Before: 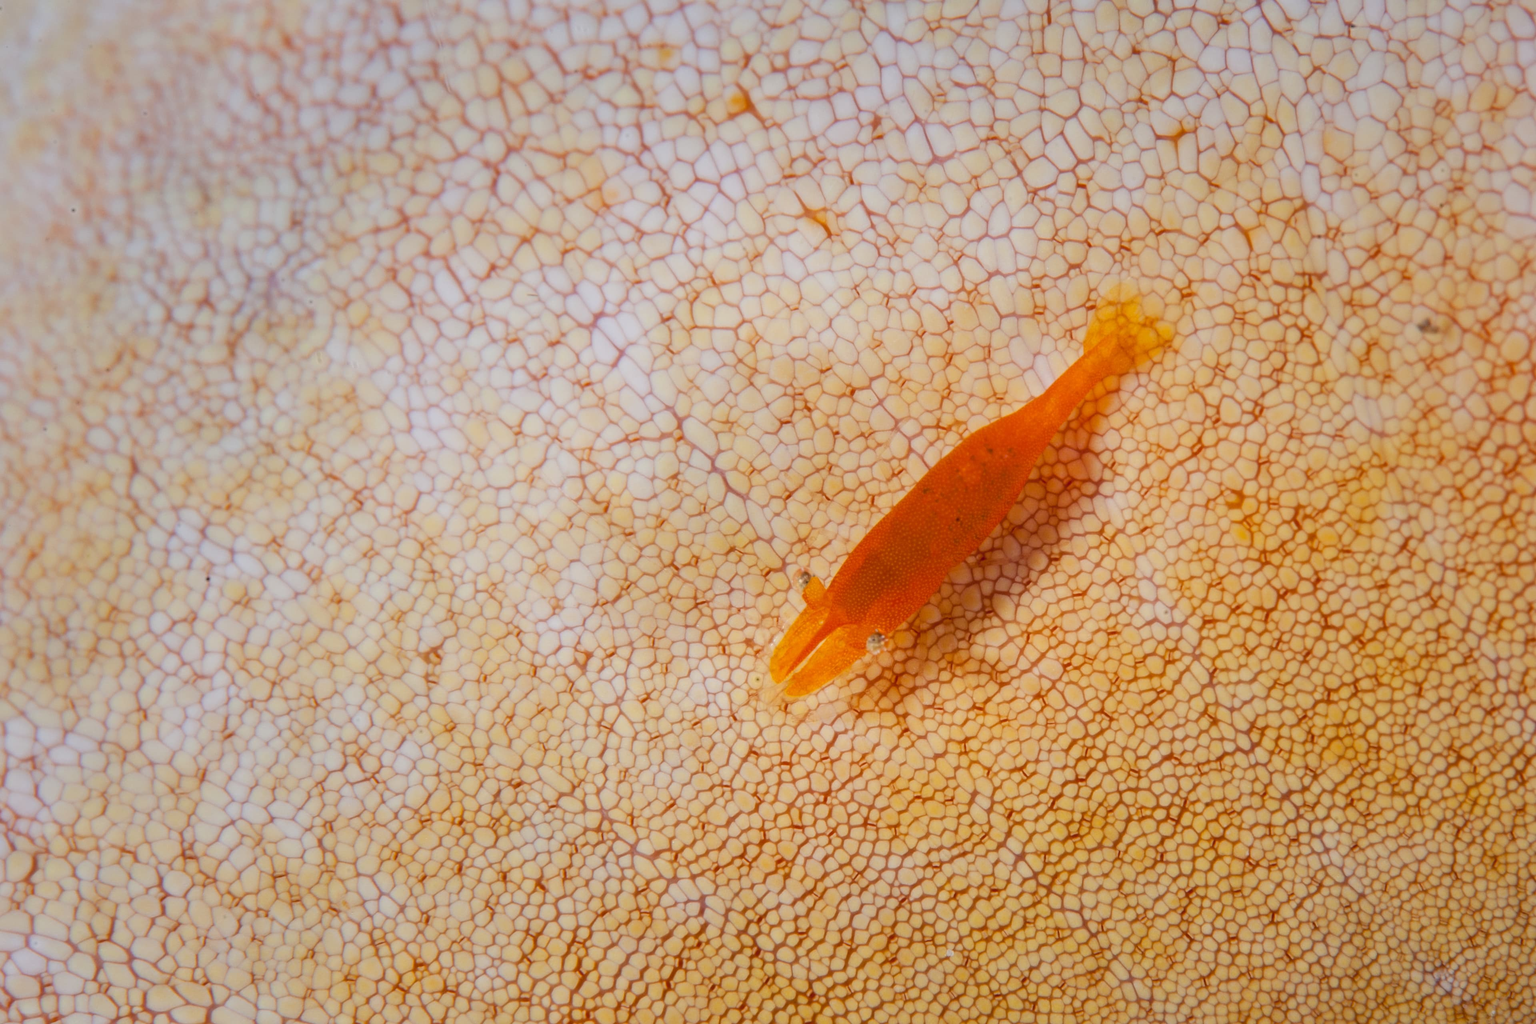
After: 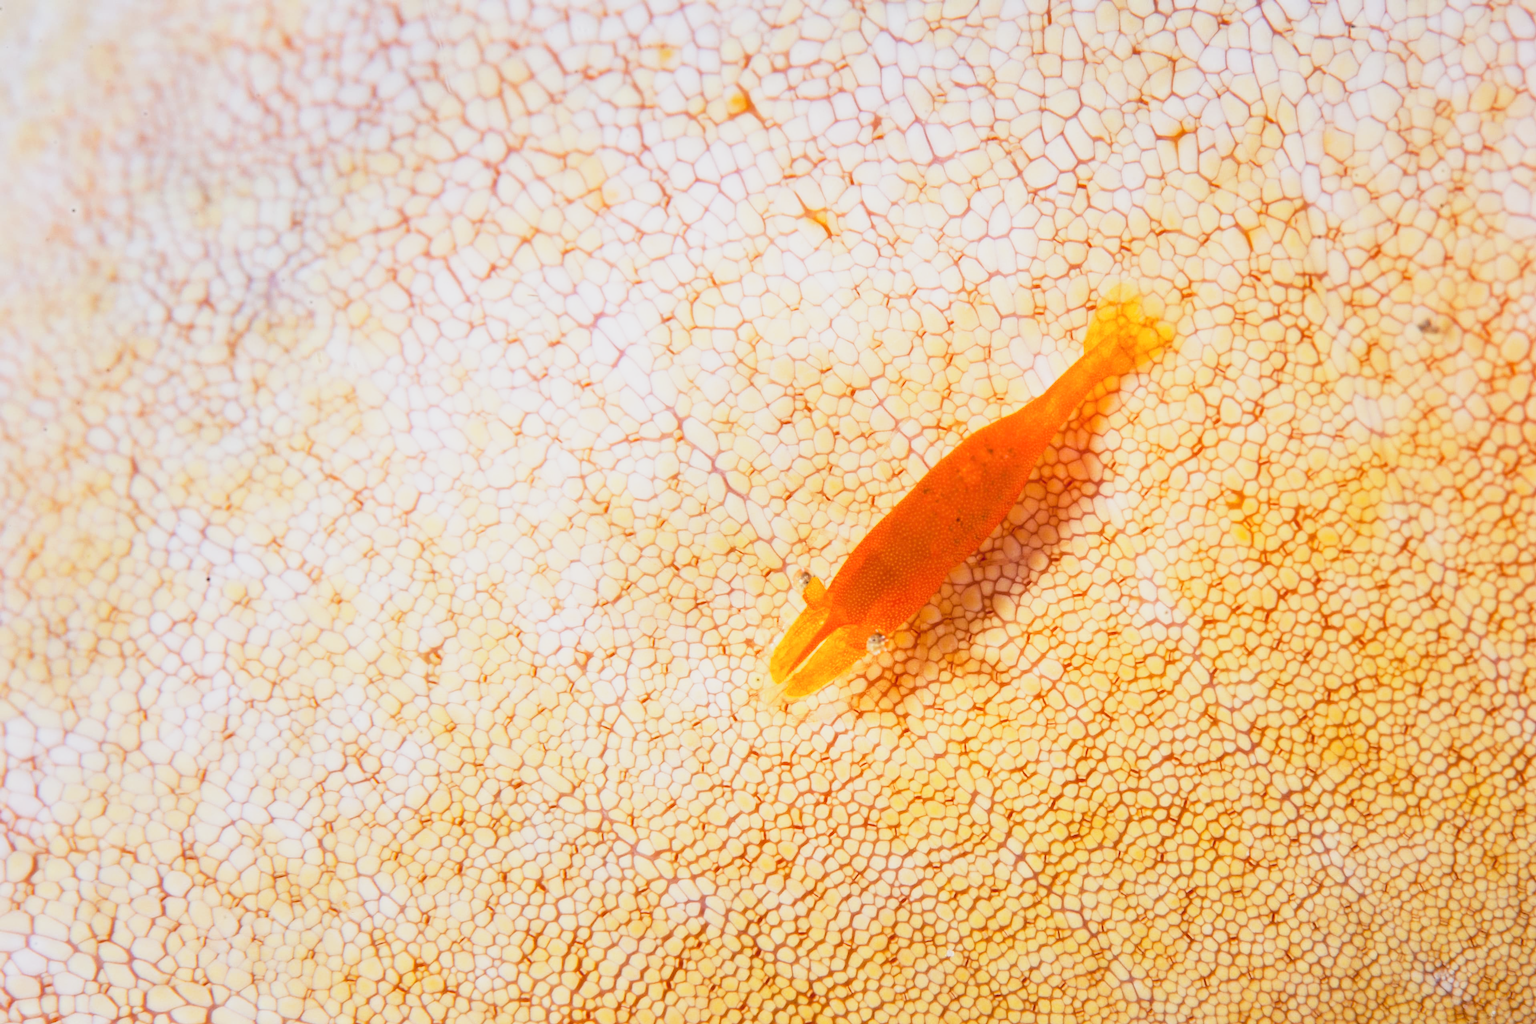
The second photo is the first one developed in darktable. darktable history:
tone equalizer: -8 EV -0.447 EV, -7 EV -0.384 EV, -6 EV -0.371 EV, -5 EV -0.196 EV, -3 EV 0.234 EV, -2 EV 0.31 EV, -1 EV 0.412 EV, +0 EV 0.399 EV
base curve: curves: ch0 [(0, 0) (0.088, 0.125) (0.176, 0.251) (0.354, 0.501) (0.613, 0.749) (1, 0.877)], preserve colors none
